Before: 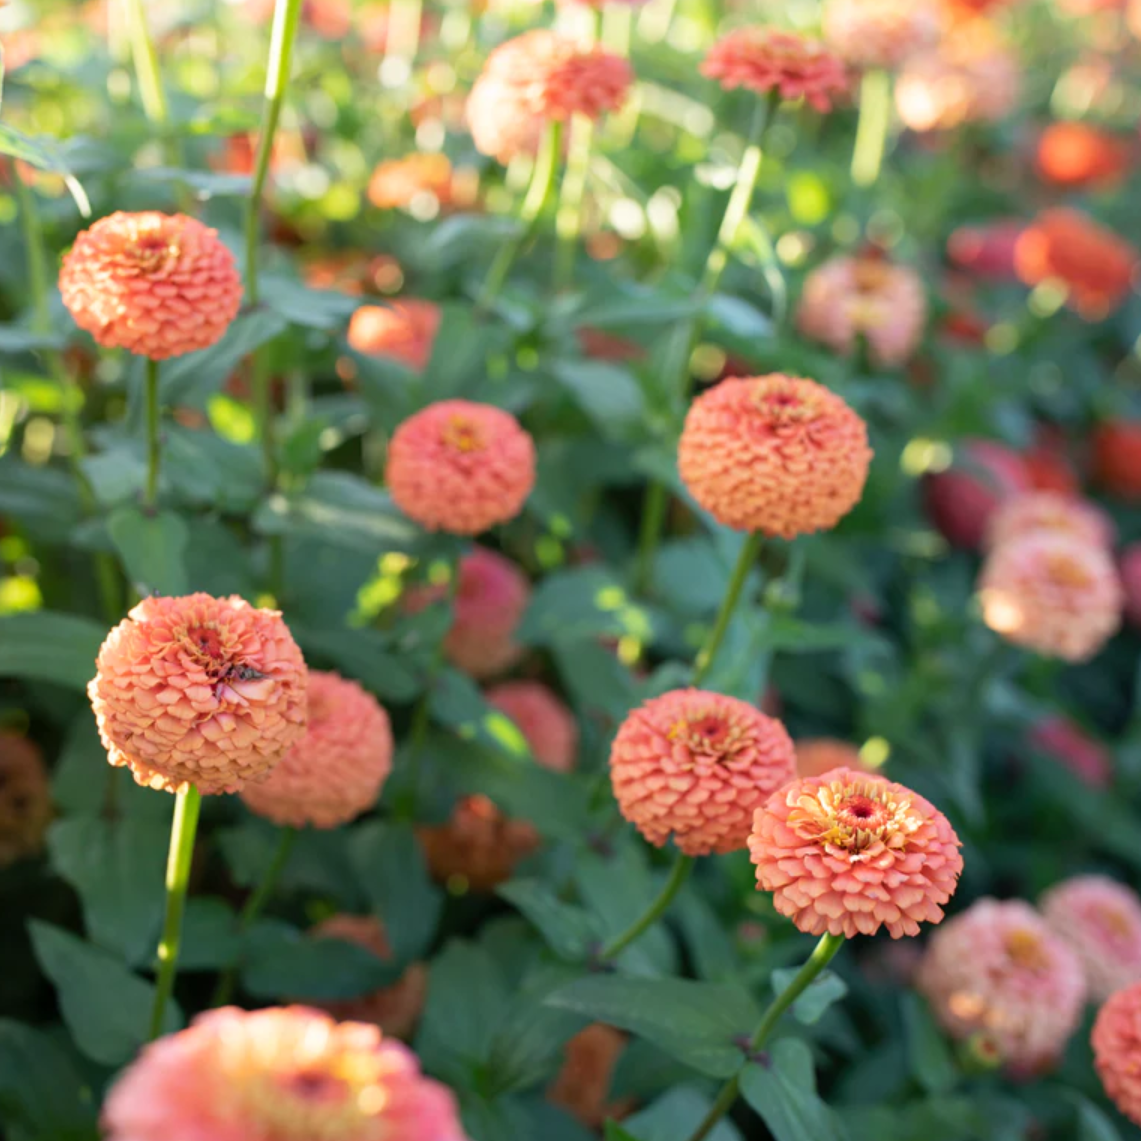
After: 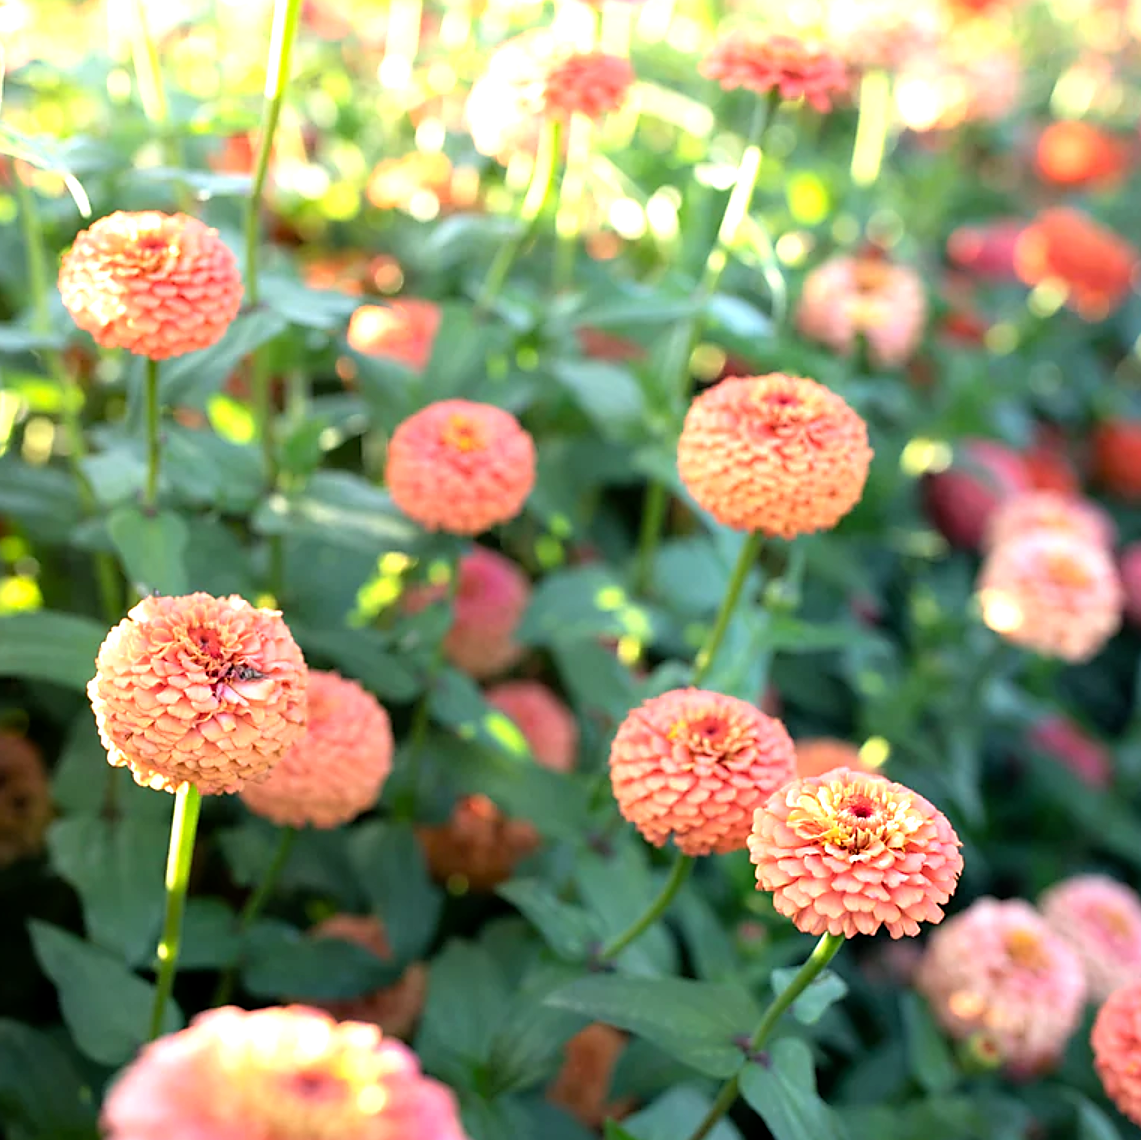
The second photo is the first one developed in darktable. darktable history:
crop: bottom 0.061%
tone equalizer: -8 EV -0.742 EV, -7 EV -0.735 EV, -6 EV -0.624 EV, -5 EV -0.386 EV, -3 EV 0.382 EV, -2 EV 0.6 EV, -1 EV 0.698 EV, +0 EV 0.751 EV
exposure: black level correction 0.002, exposure 0.147 EV, compensate highlight preservation false
sharpen: radius 1.414, amount 1.252, threshold 0.832
